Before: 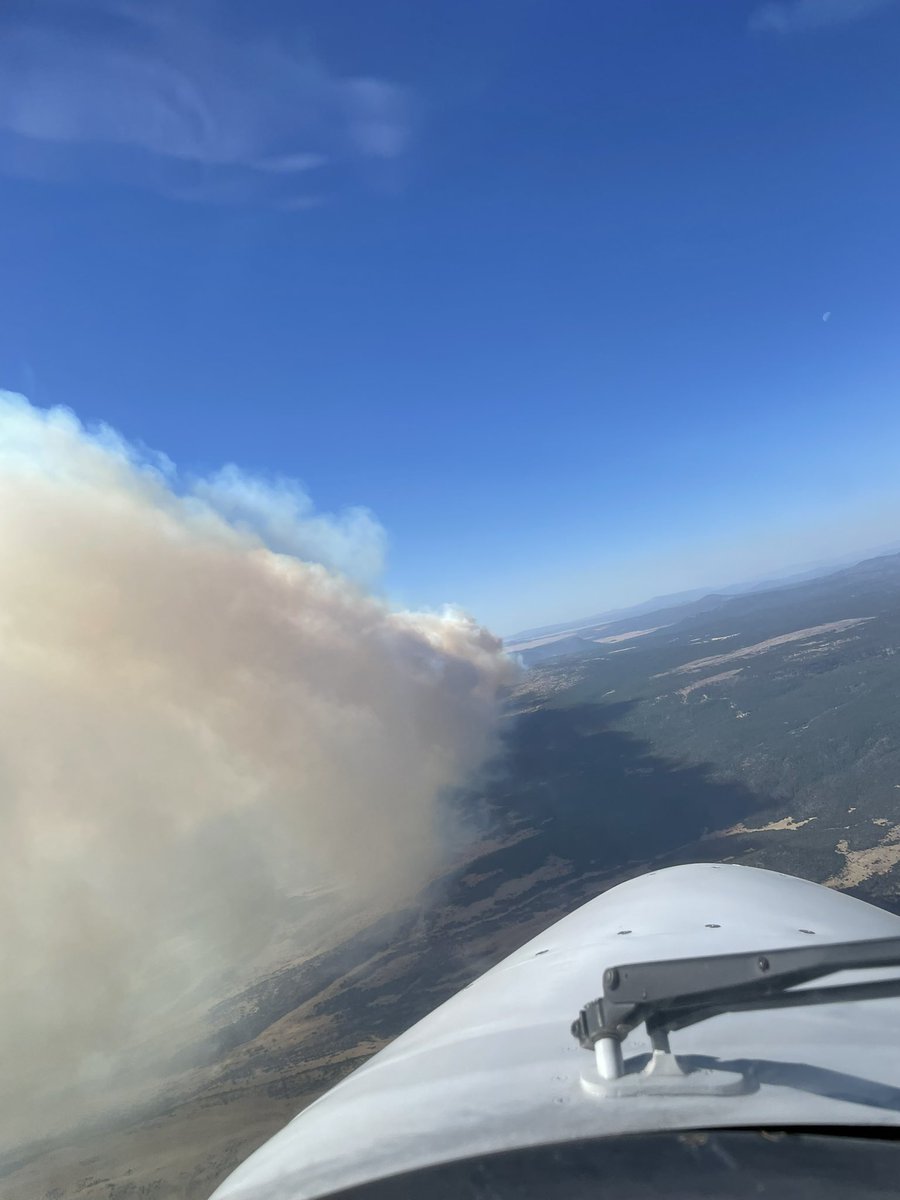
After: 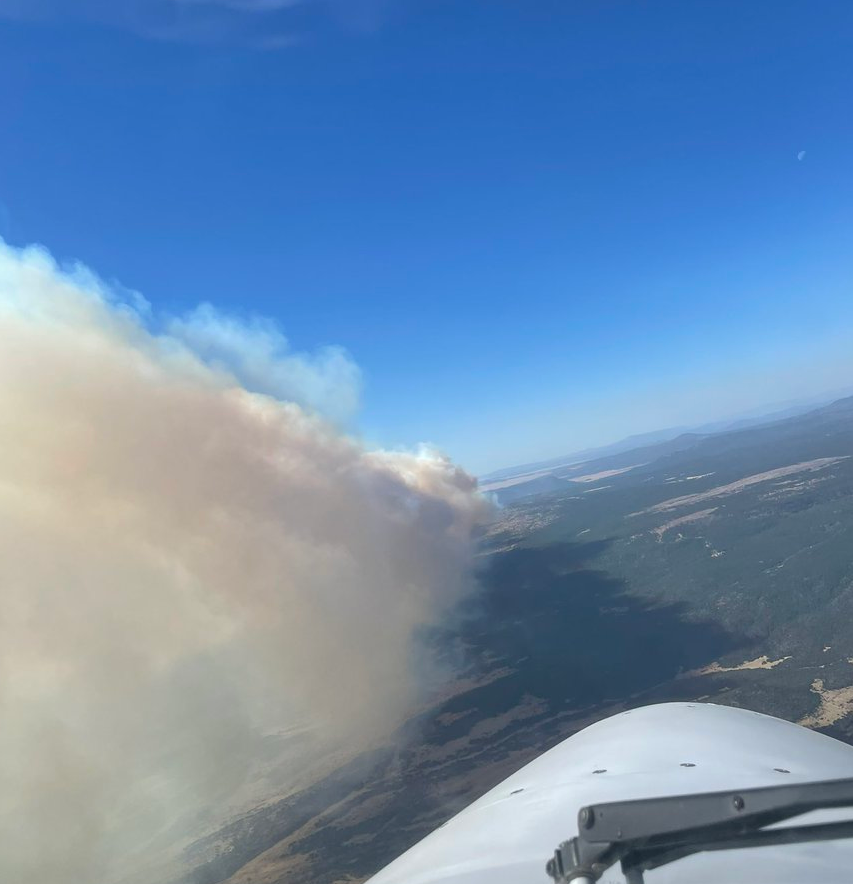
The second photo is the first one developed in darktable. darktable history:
crop and rotate: left 2.784%, top 13.473%, right 2.337%, bottom 12.858%
